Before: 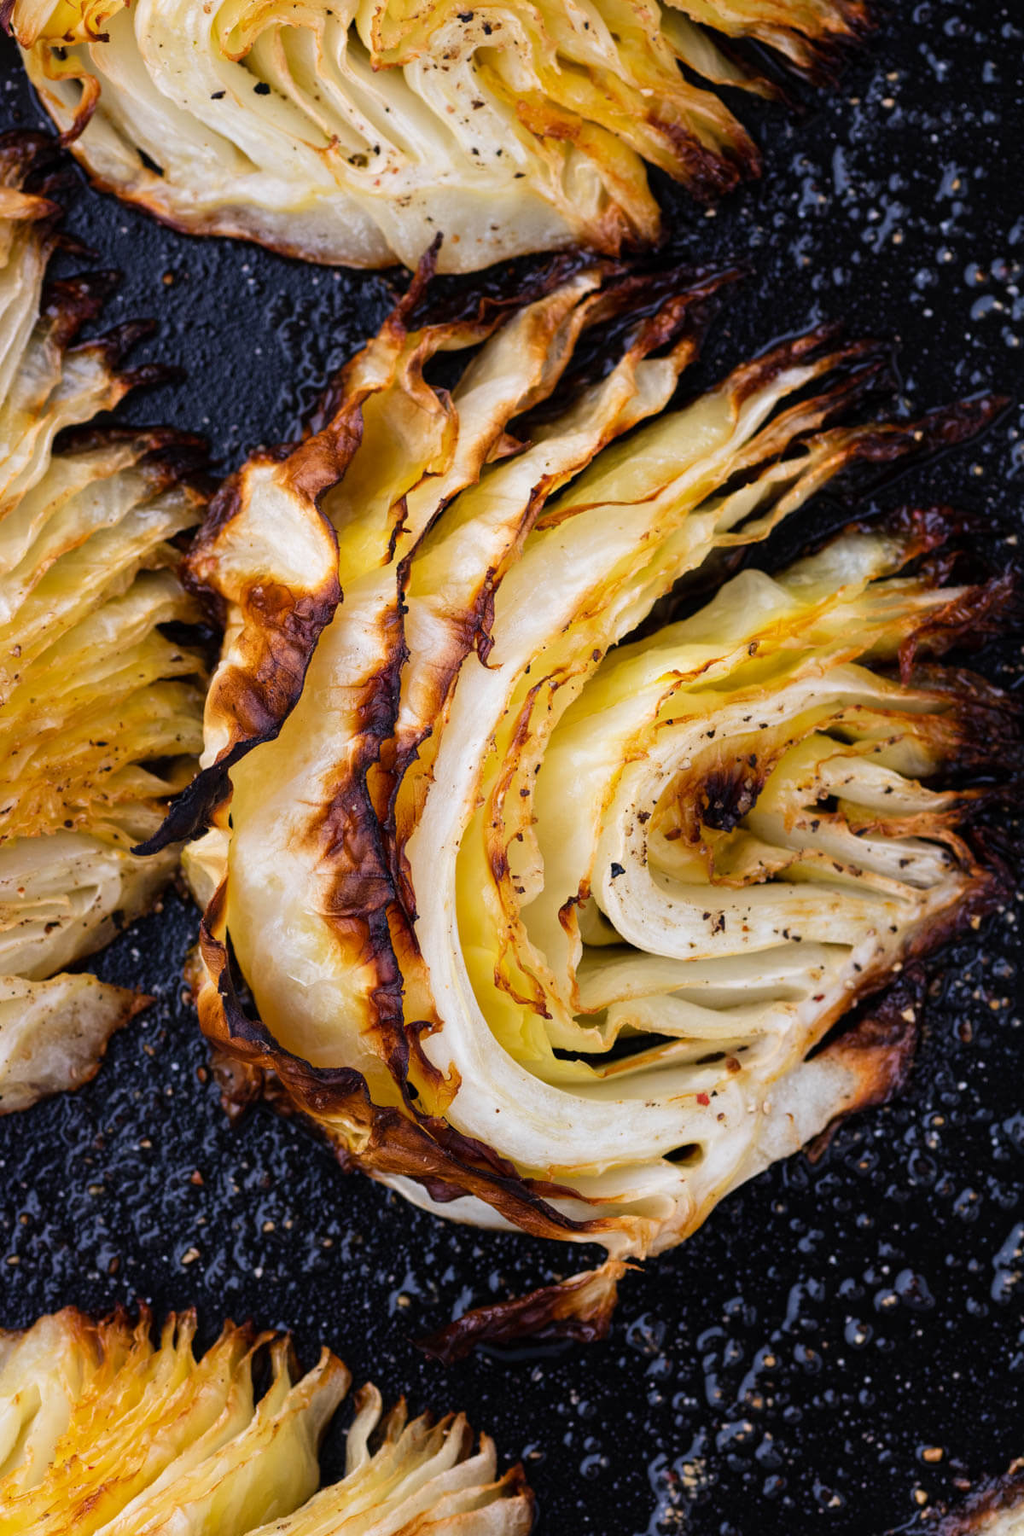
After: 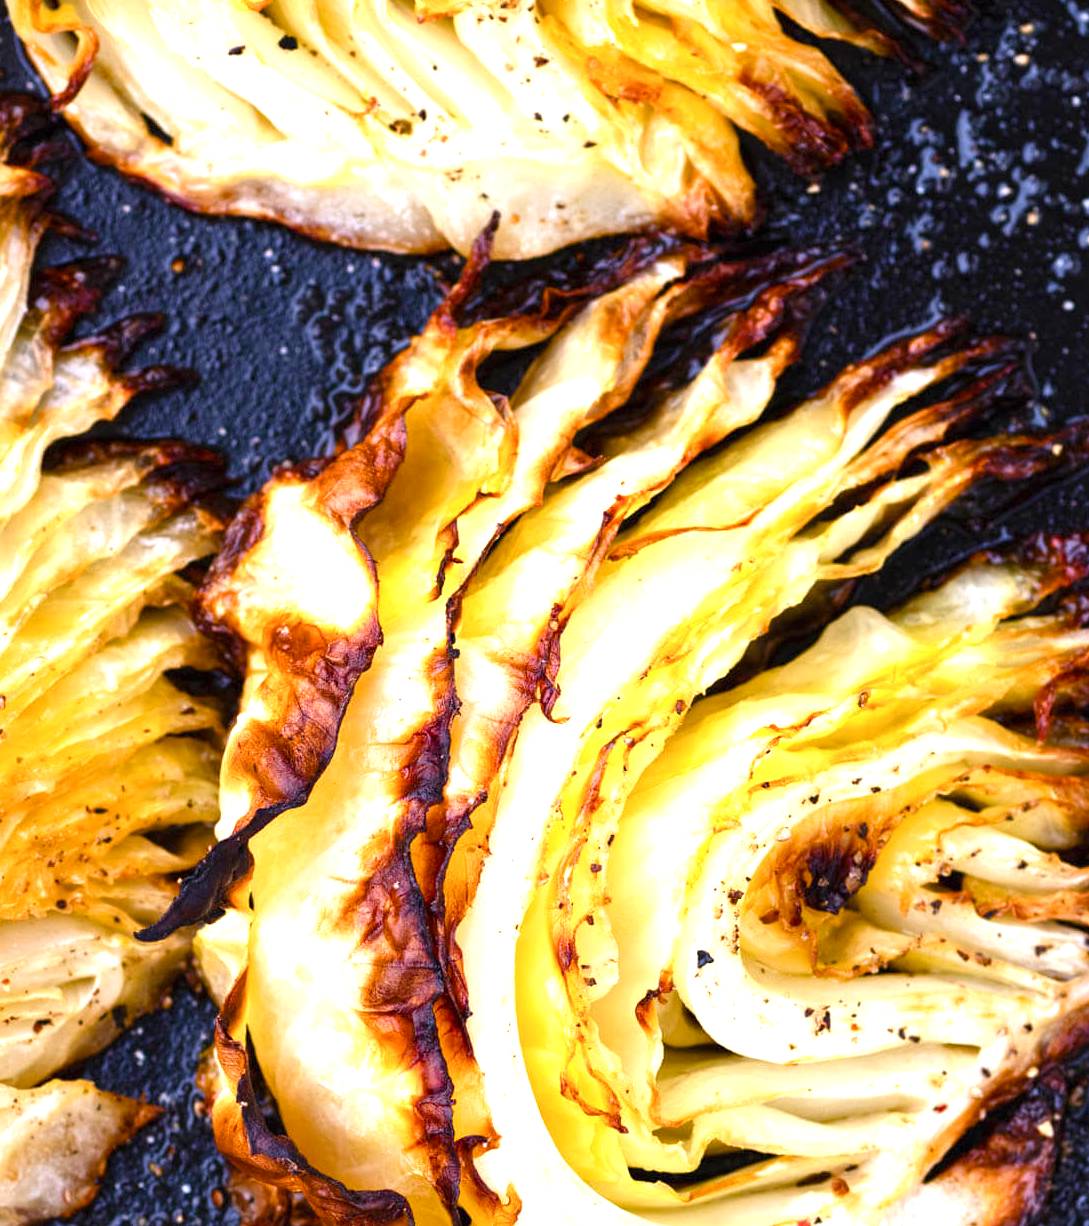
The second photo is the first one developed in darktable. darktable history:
crop: left 1.599%, top 3.433%, right 7.631%, bottom 28.412%
exposure: black level correction 0, exposure 1.2 EV, compensate exposure bias true, compensate highlight preservation false
color balance rgb: perceptual saturation grading › global saturation 20%, perceptual saturation grading › highlights -25.179%, perceptual saturation grading › shadows 24.205%, global vibrance 15.134%
